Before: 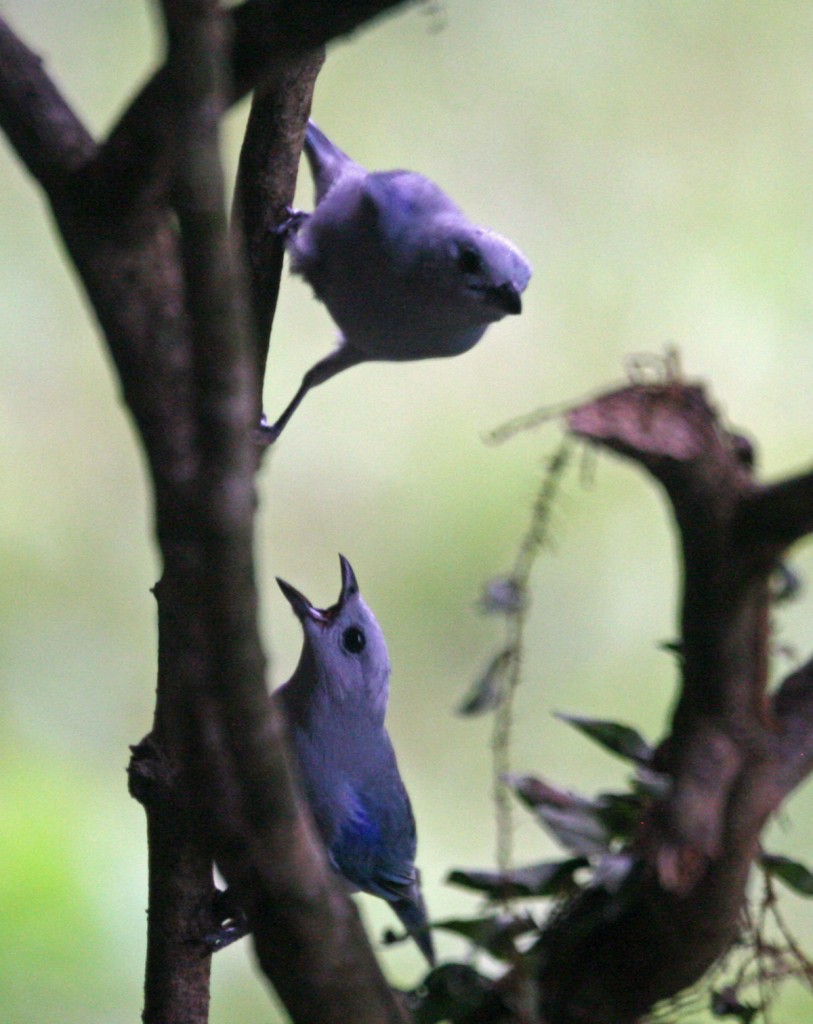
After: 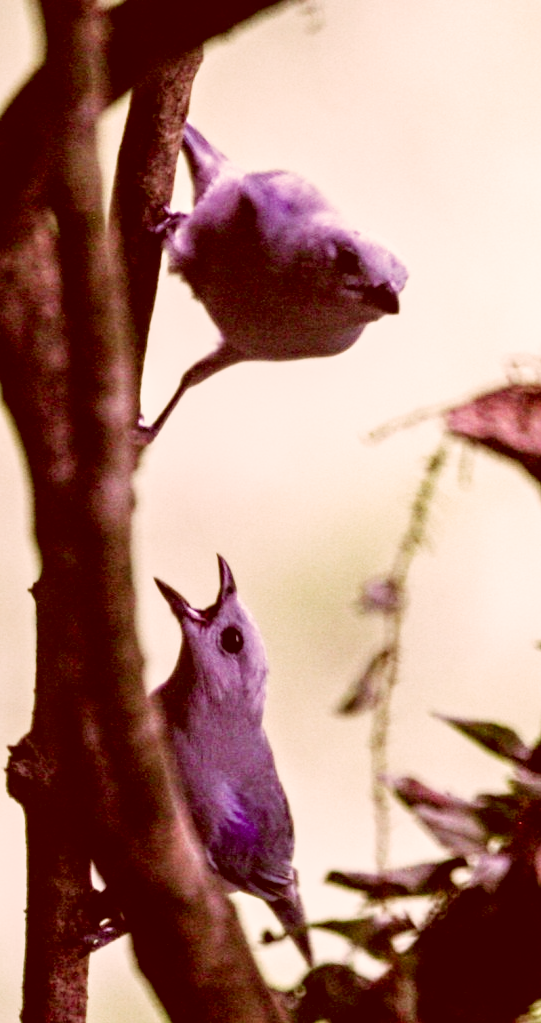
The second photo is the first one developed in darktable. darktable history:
crop and rotate: left 15.055%, right 18.278%
filmic rgb: middle gray luminance 10%, black relative exposure -8.61 EV, white relative exposure 3.3 EV, threshold 6 EV, target black luminance 0%, hardness 5.2, latitude 44.69%, contrast 1.302, highlights saturation mix 5%, shadows ↔ highlights balance 24.64%, add noise in highlights 0, preserve chrominance no, color science v3 (2019), use custom middle-gray values true, iterations of high-quality reconstruction 0, contrast in highlights soft, enable highlight reconstruction true
local contrast: on, module defaults
color correction: highlights a* 9.03, highlights b* 8.71, shadows a* 40, shadows b* 40, saturation 0.8
